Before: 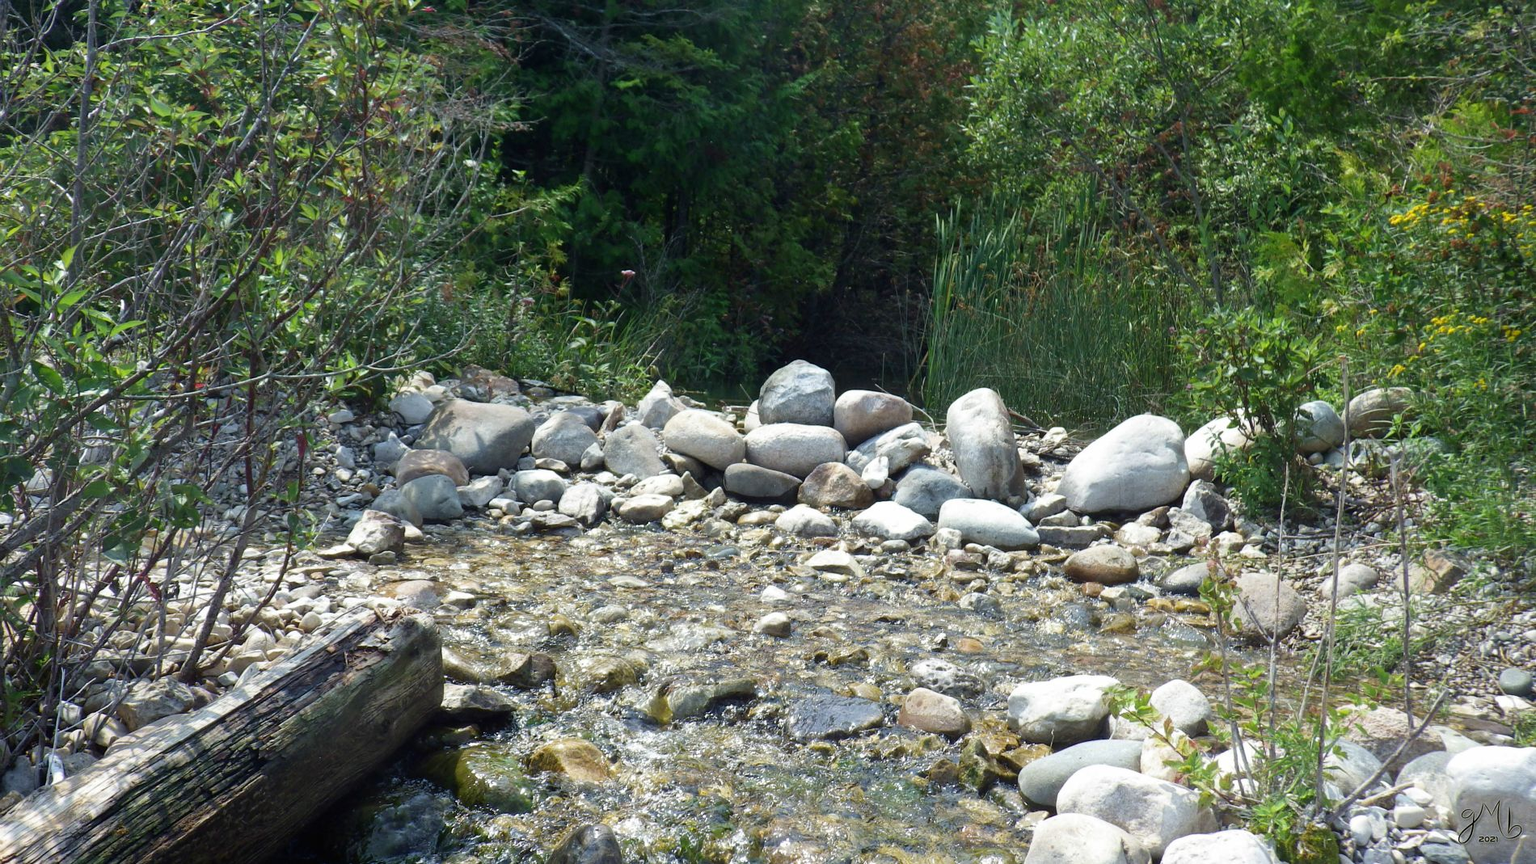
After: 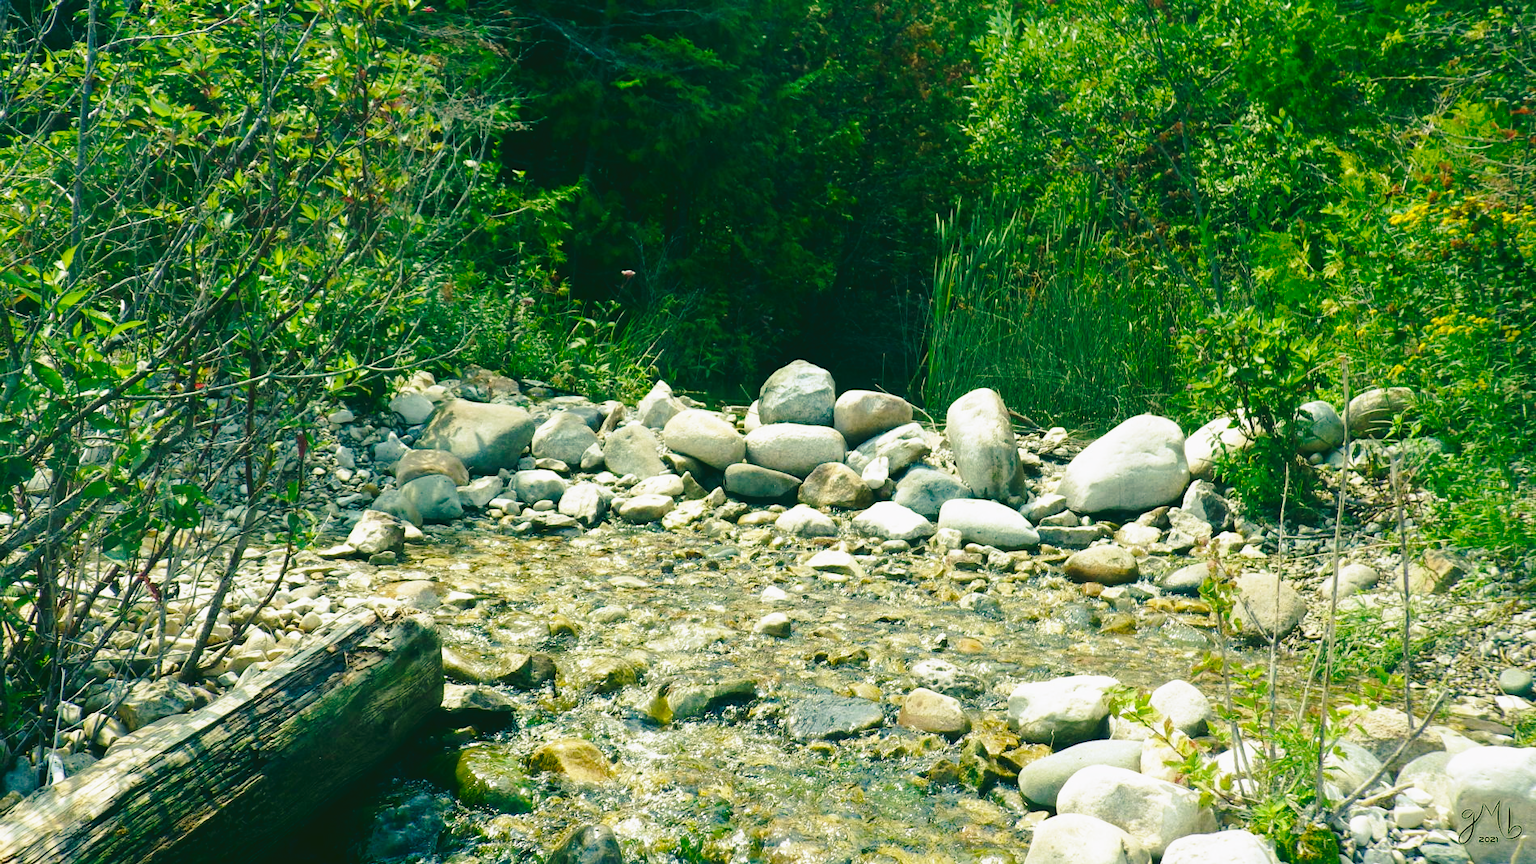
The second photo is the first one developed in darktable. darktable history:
color balance rgb: shadows lift › chroma 2%, shadows lift › hue 219.6°, power › hue 313.2°, highlights gain › chroma 3%, highlights gain › hue 75.6°, global offset › luminance 0.5%, perceptual saturation grading › global saturation 15.33%, perceptual saturation grading › highlights -19.33%, perceptual saturation grading › shadows 20%, global vibrance 20%
base curve: curves: ch0 [(0, 0) (0.036, 0.037) (0.121, 0.228) (0.46, 0.76) (0.859, 0.983) (1, 1)], preserve colors none
rgb curve: curves: ch0 [(0.123, 0.061) (0.995, 0.887)]; ch1 [(0.06, 0.116) (1, 0.906)]; ch2 [(0, 0) (0.824, 0.69) (1, 1)], mode RGB, independent channels, compensate middle gray true
